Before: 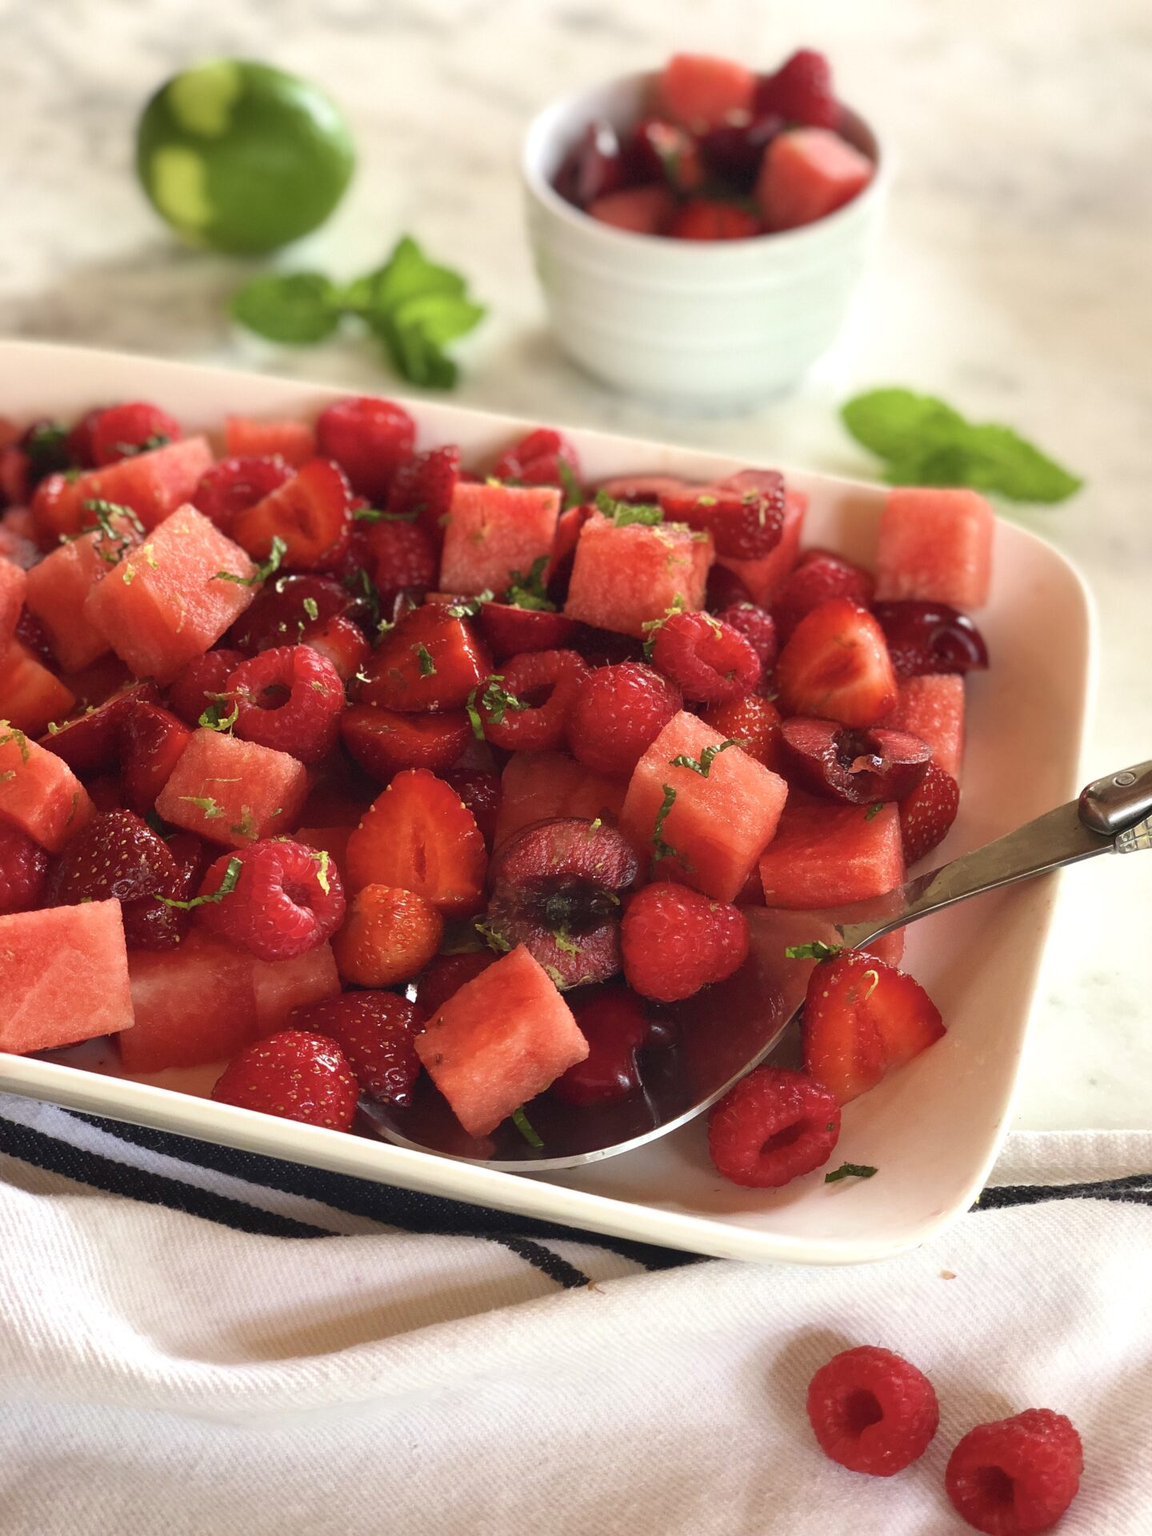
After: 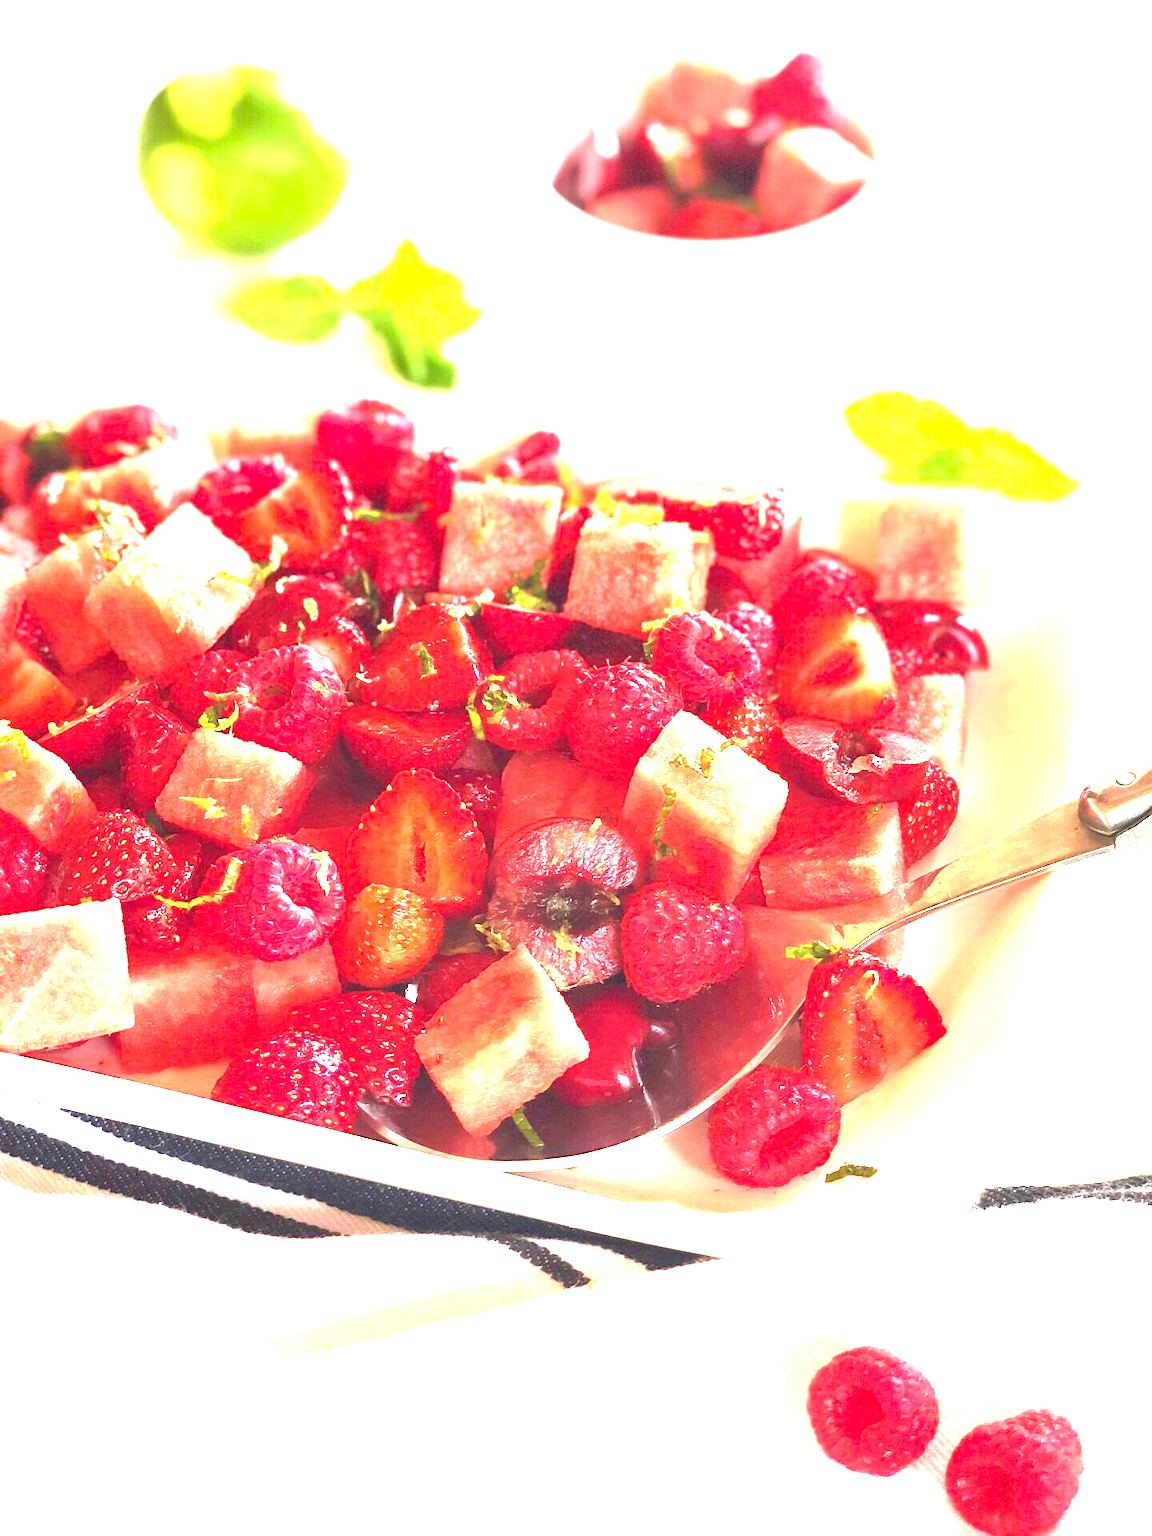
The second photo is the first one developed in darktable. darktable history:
exposure: exposure 3 EV, compensate highlight preservation false
local contrast: mode bilateral grid, contrast 20, coarseness 50, detail 120%, midtone range 0.2
